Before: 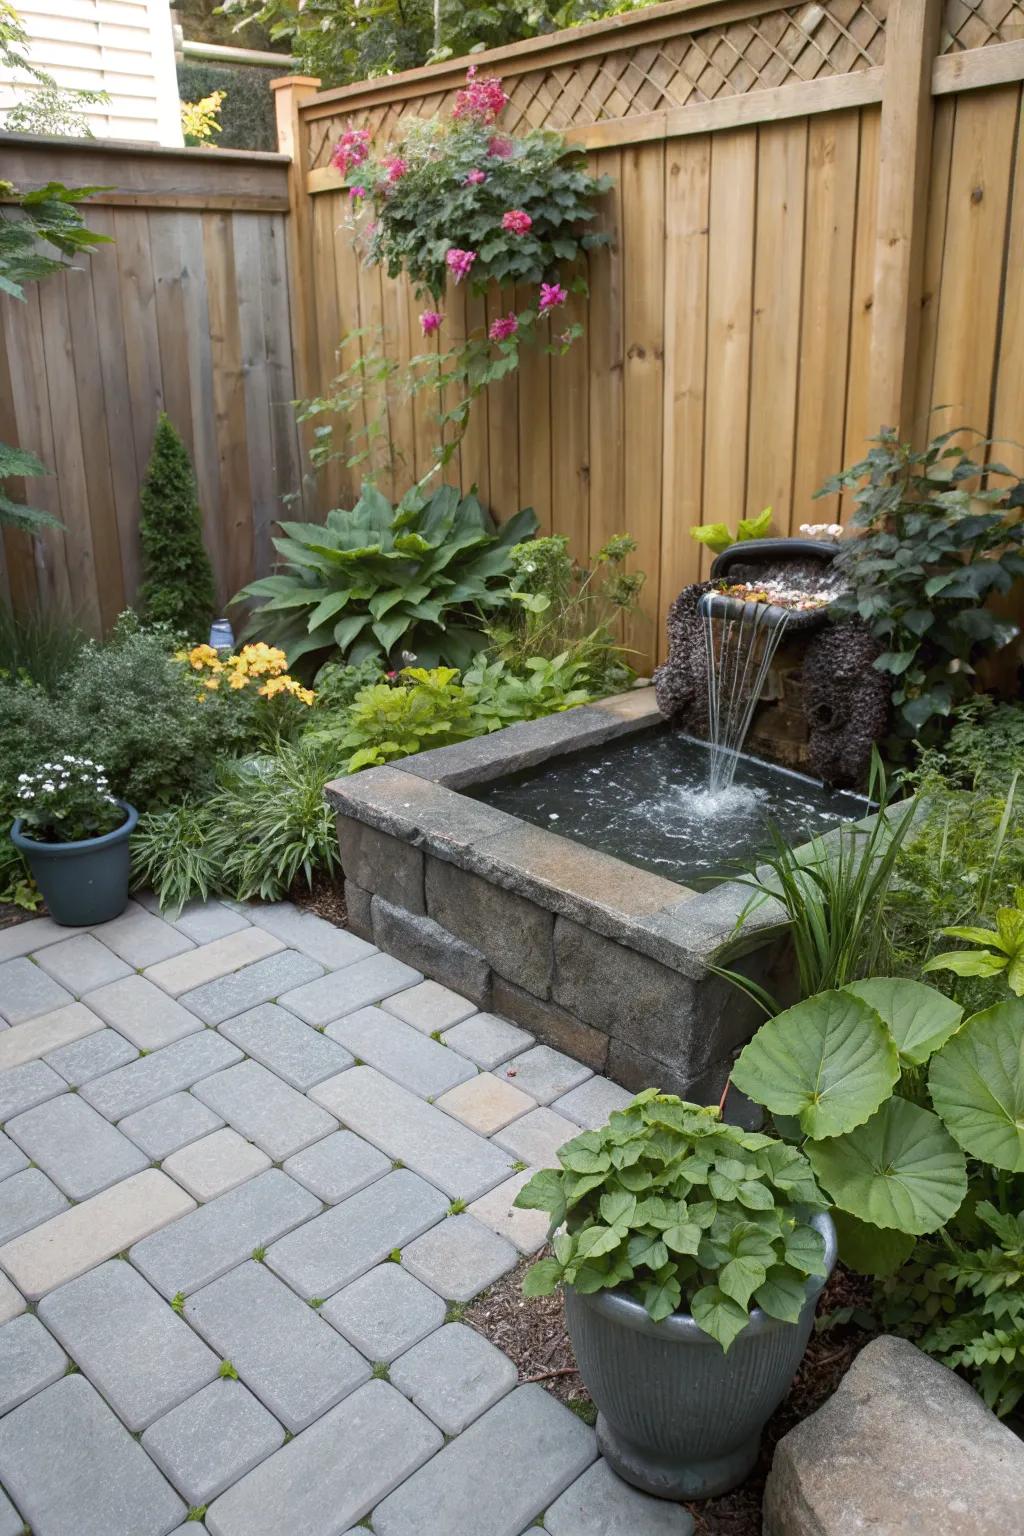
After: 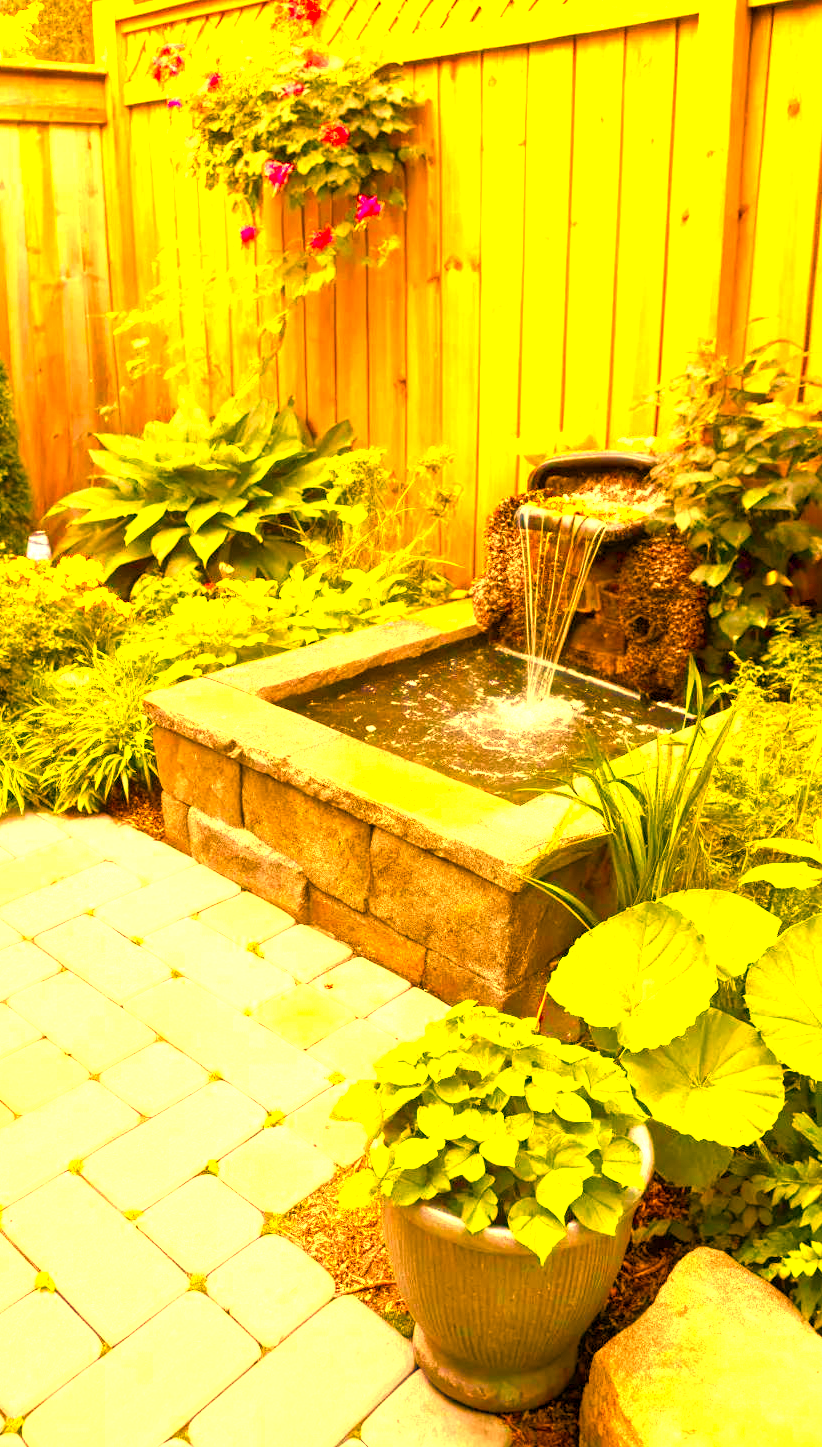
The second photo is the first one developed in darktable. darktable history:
crop and rotate: left 17.959%, top 5.771%, right 1.742%
color balance rgb: linear chroma grading › shadows 10%, linear chroma grading › highlights 10%, linear chroma grading › global chroma 15%, linear chroma grading › mid-tones 15%, perceptual saturation grading › global saturation 40%, perceptual saturation grading › highlights -25%, perceptual saturation grading › mid-tones 35%, perceptual saturation grading › shadows 35%, perceptual brilliance grading › global brilliance 11.29%, global vibrance 11.29%
exposure: black level correction 0.001, exposure 1.719 EV, compensate exposure bias true, compensate highlight preservation false
white balance: red 1.467, blue 0.684
